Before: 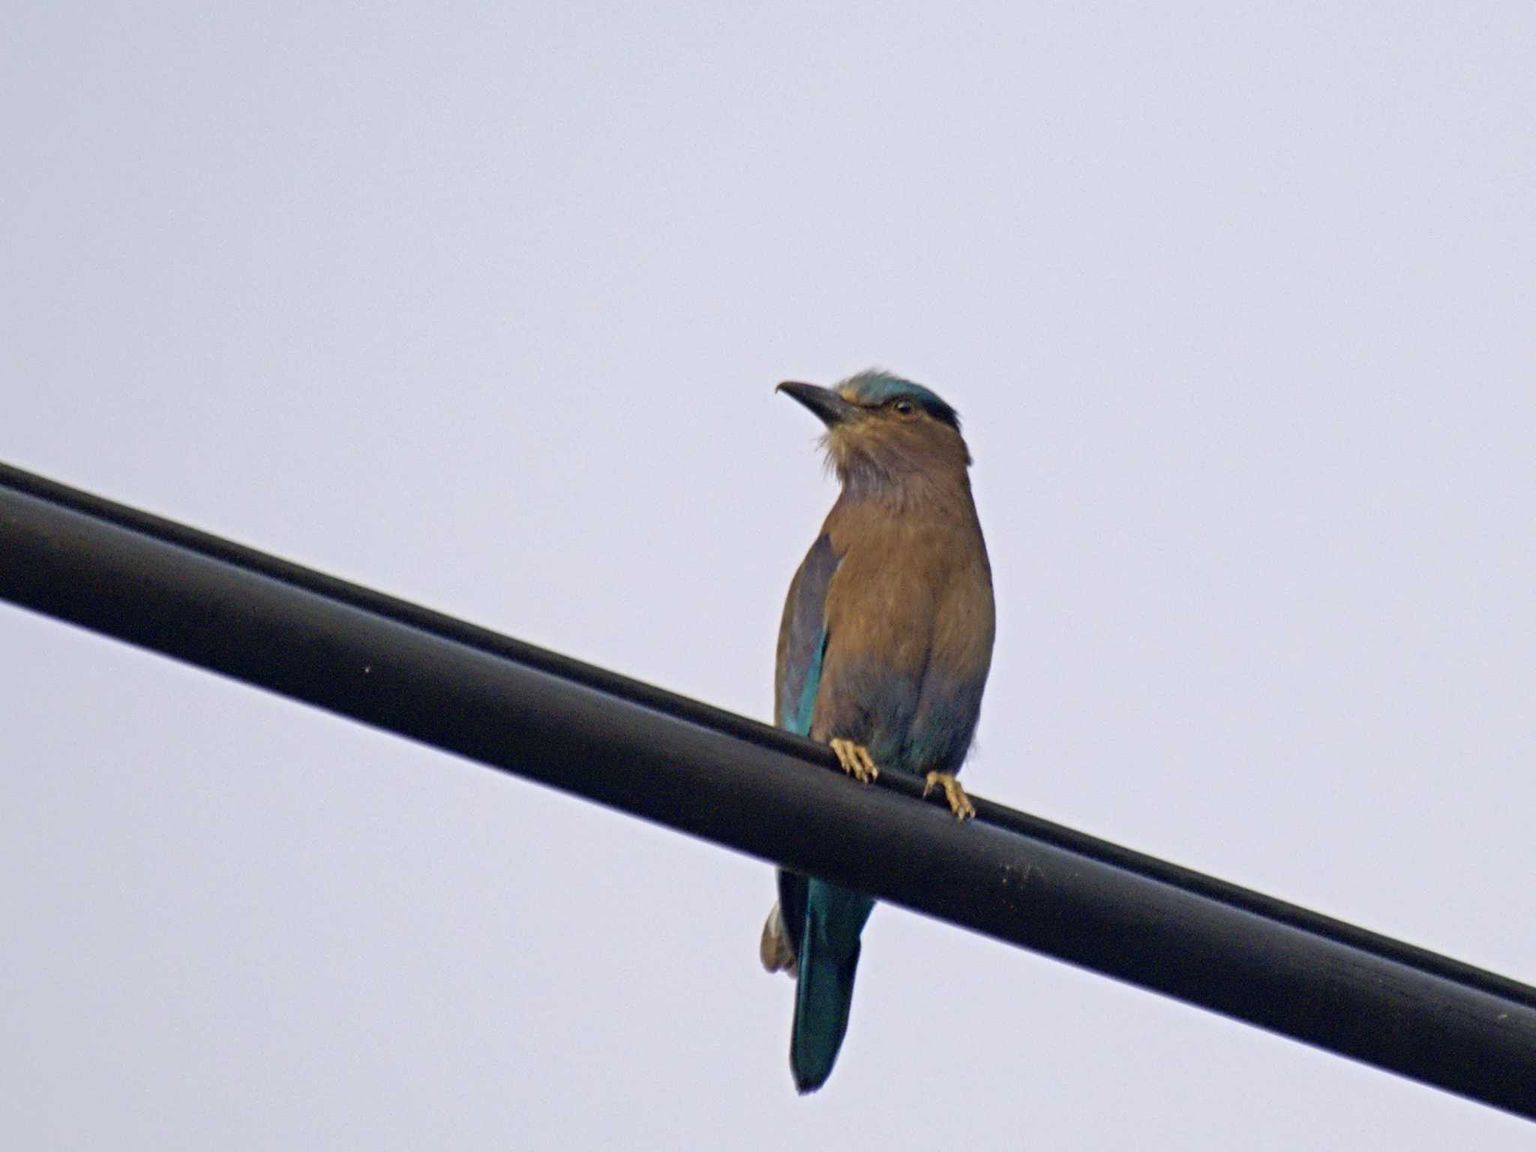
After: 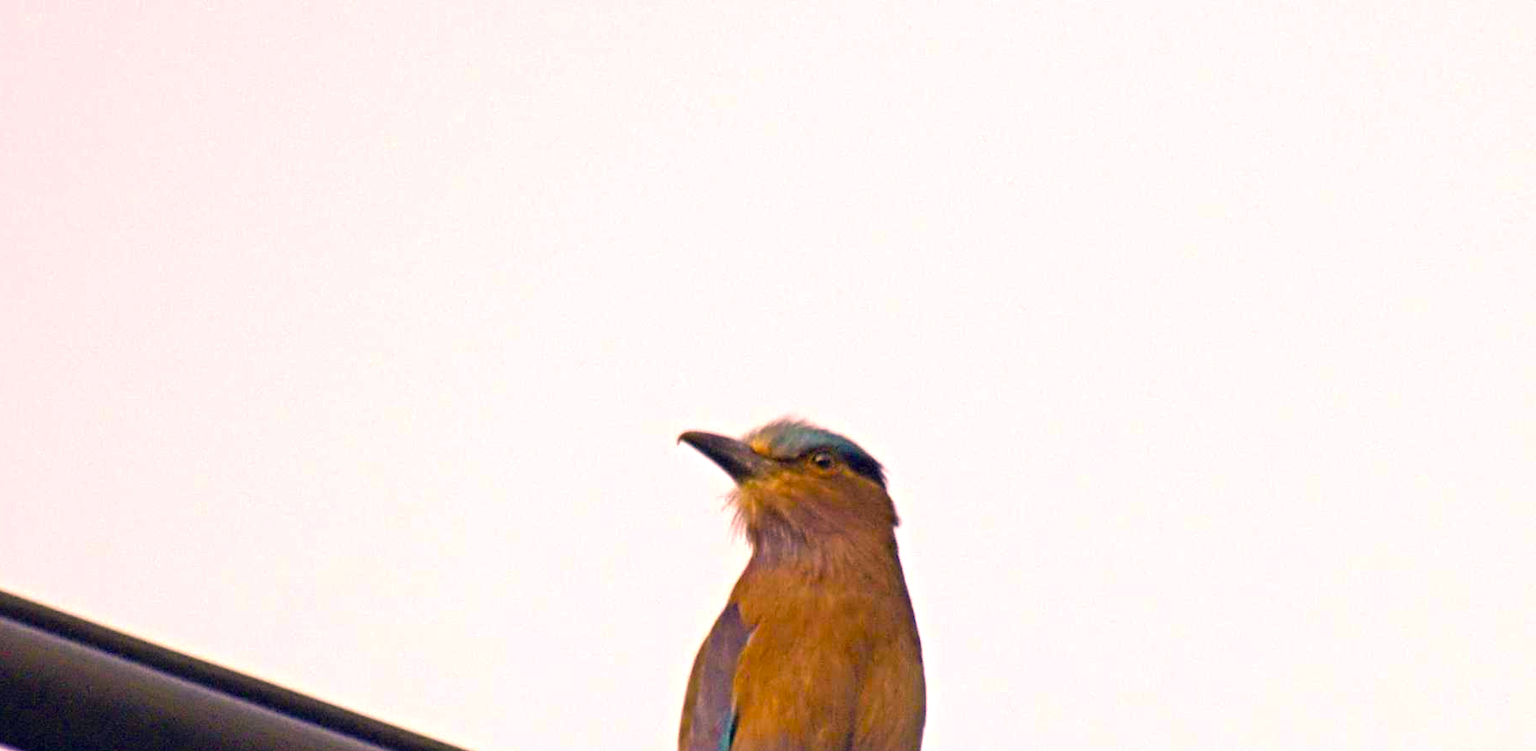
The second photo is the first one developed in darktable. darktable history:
crop and rotate: left 11.519%, bottom 42.27%
color balance rgb: perceptual saturation grading › global saturation 23.469%, perceptual saturation grading › highlights -24.487%, perceptual saturation grading › mid-tones 23.776%, perceptual saturation grading › shadows 41.102%, perceptual brilliance grading › global brilliance 18.272%, global vibrance 20%
color correction: highlights a* 22.11, highlights b* 22.07
